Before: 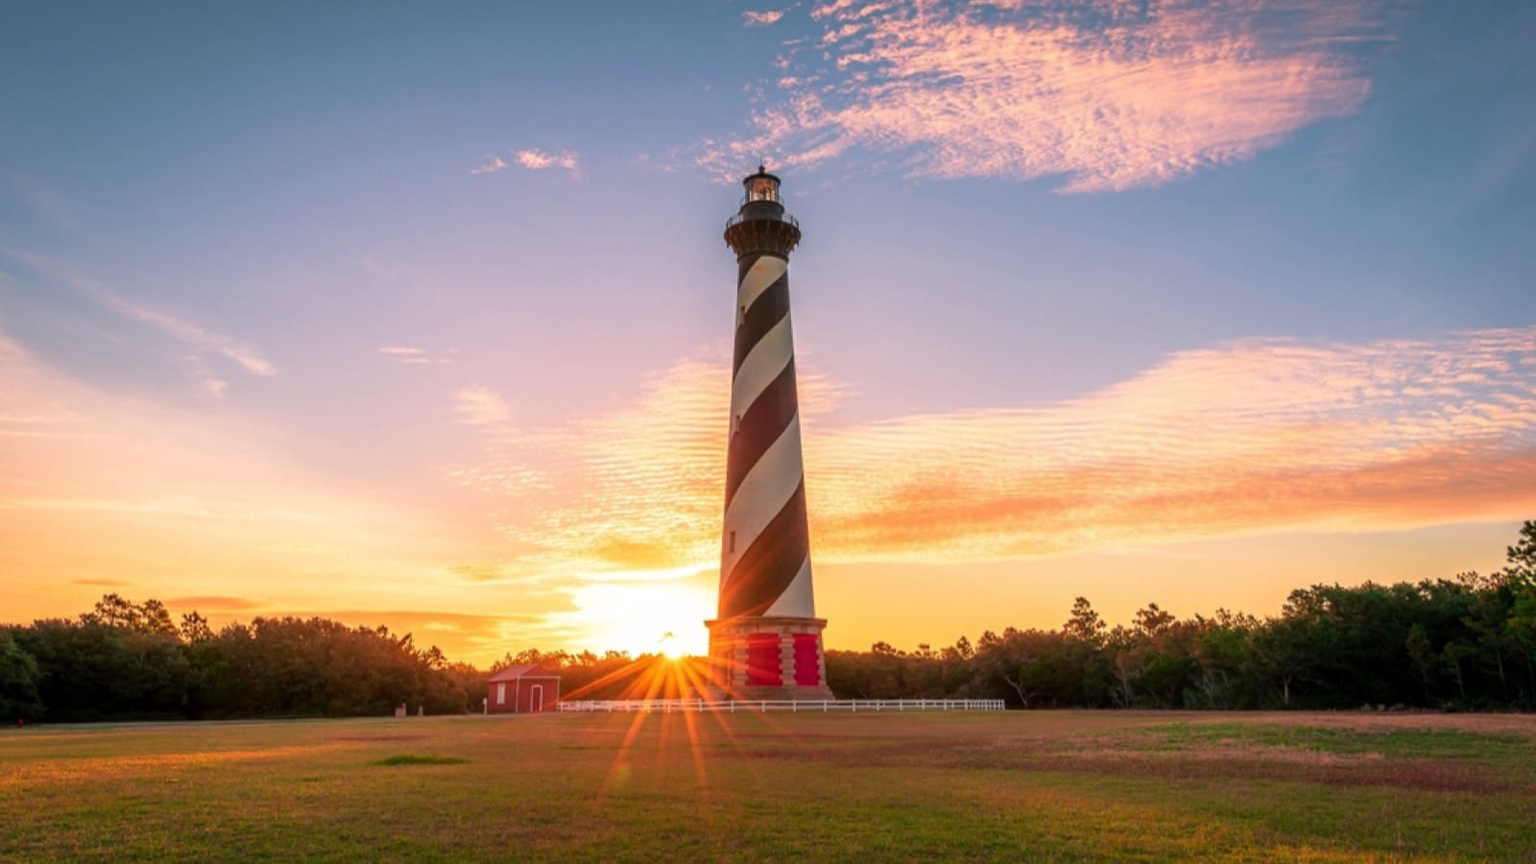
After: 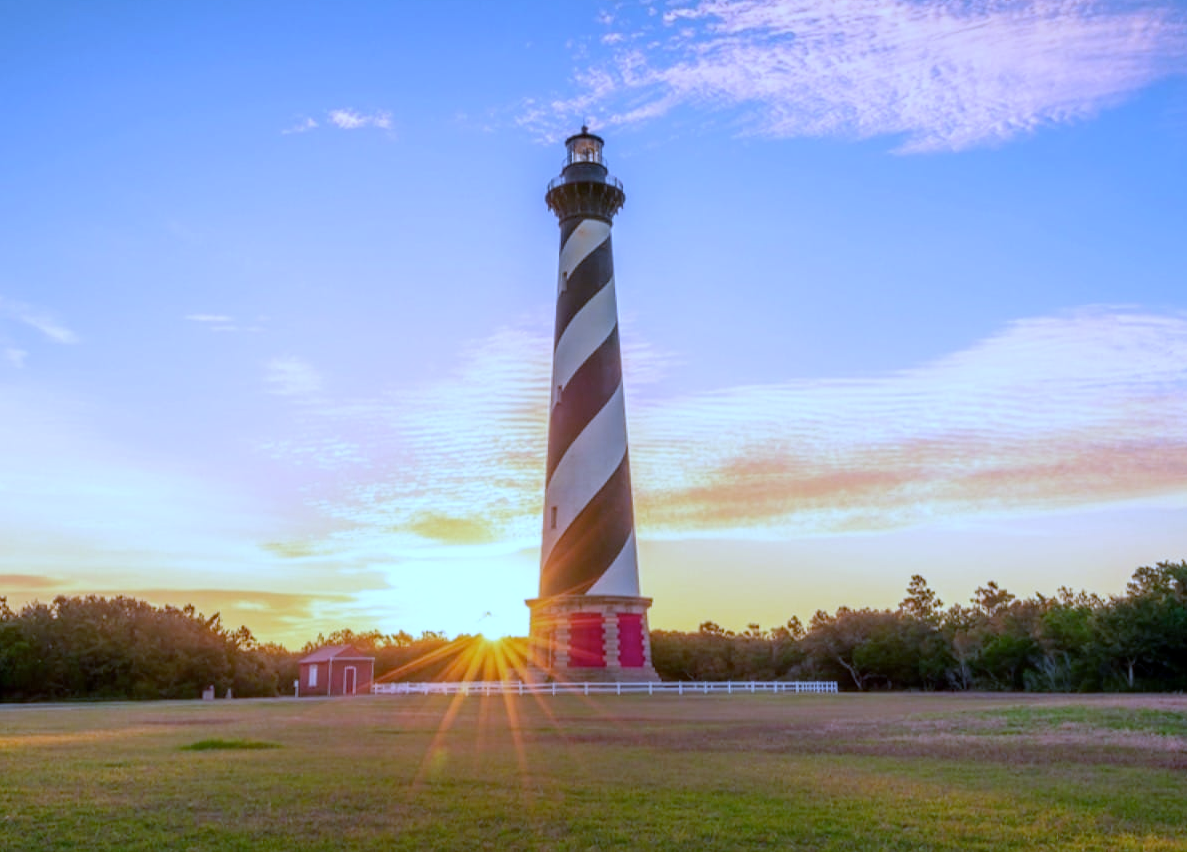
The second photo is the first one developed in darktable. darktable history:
crop and rotate: left 13.15%, top 5.251%, right 12.609%
white balance: red 0.766, blue 1.537
